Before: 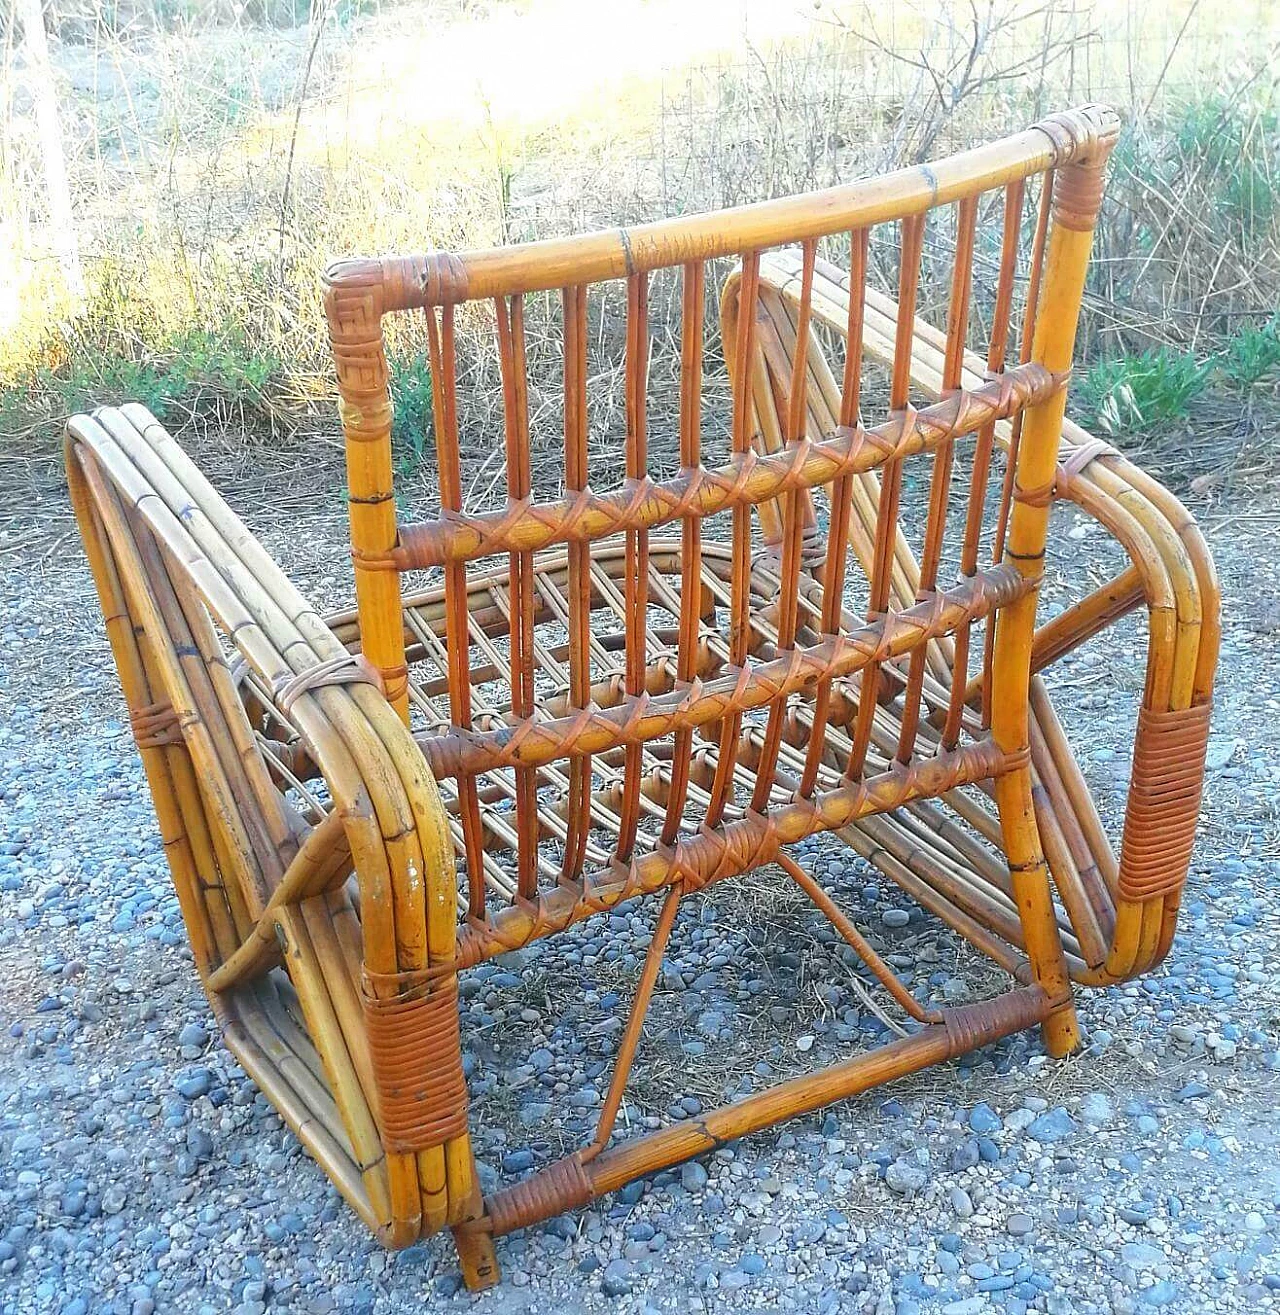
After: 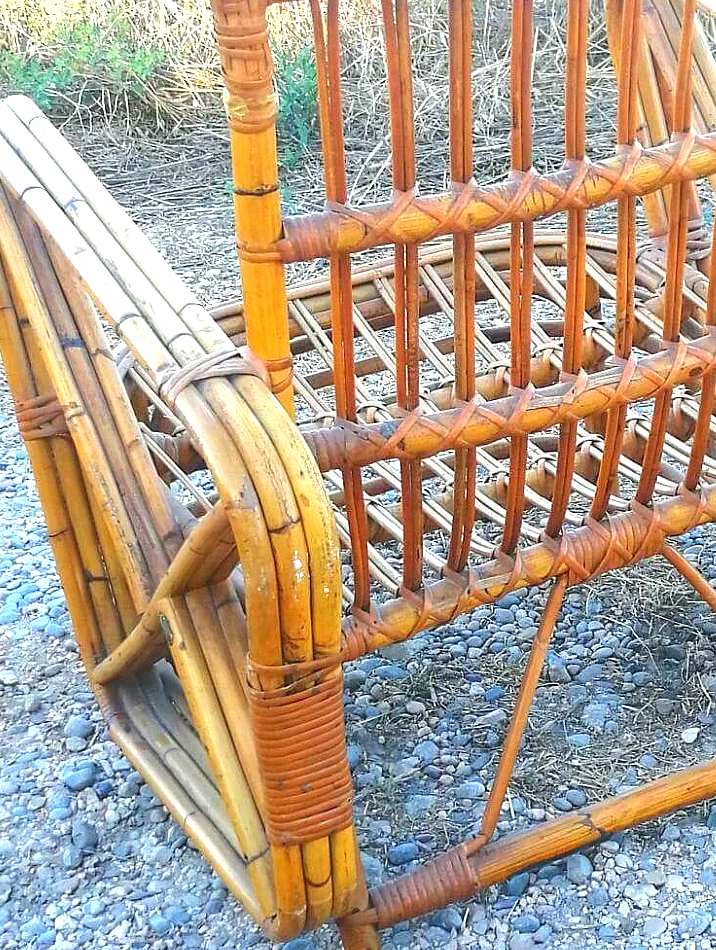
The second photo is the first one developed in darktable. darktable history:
crop: left 9.045%, top 23.469%, right 34.984%, bottom 4.269%
exposure: exposure 0.605 EV, compensate highlight preservation false
